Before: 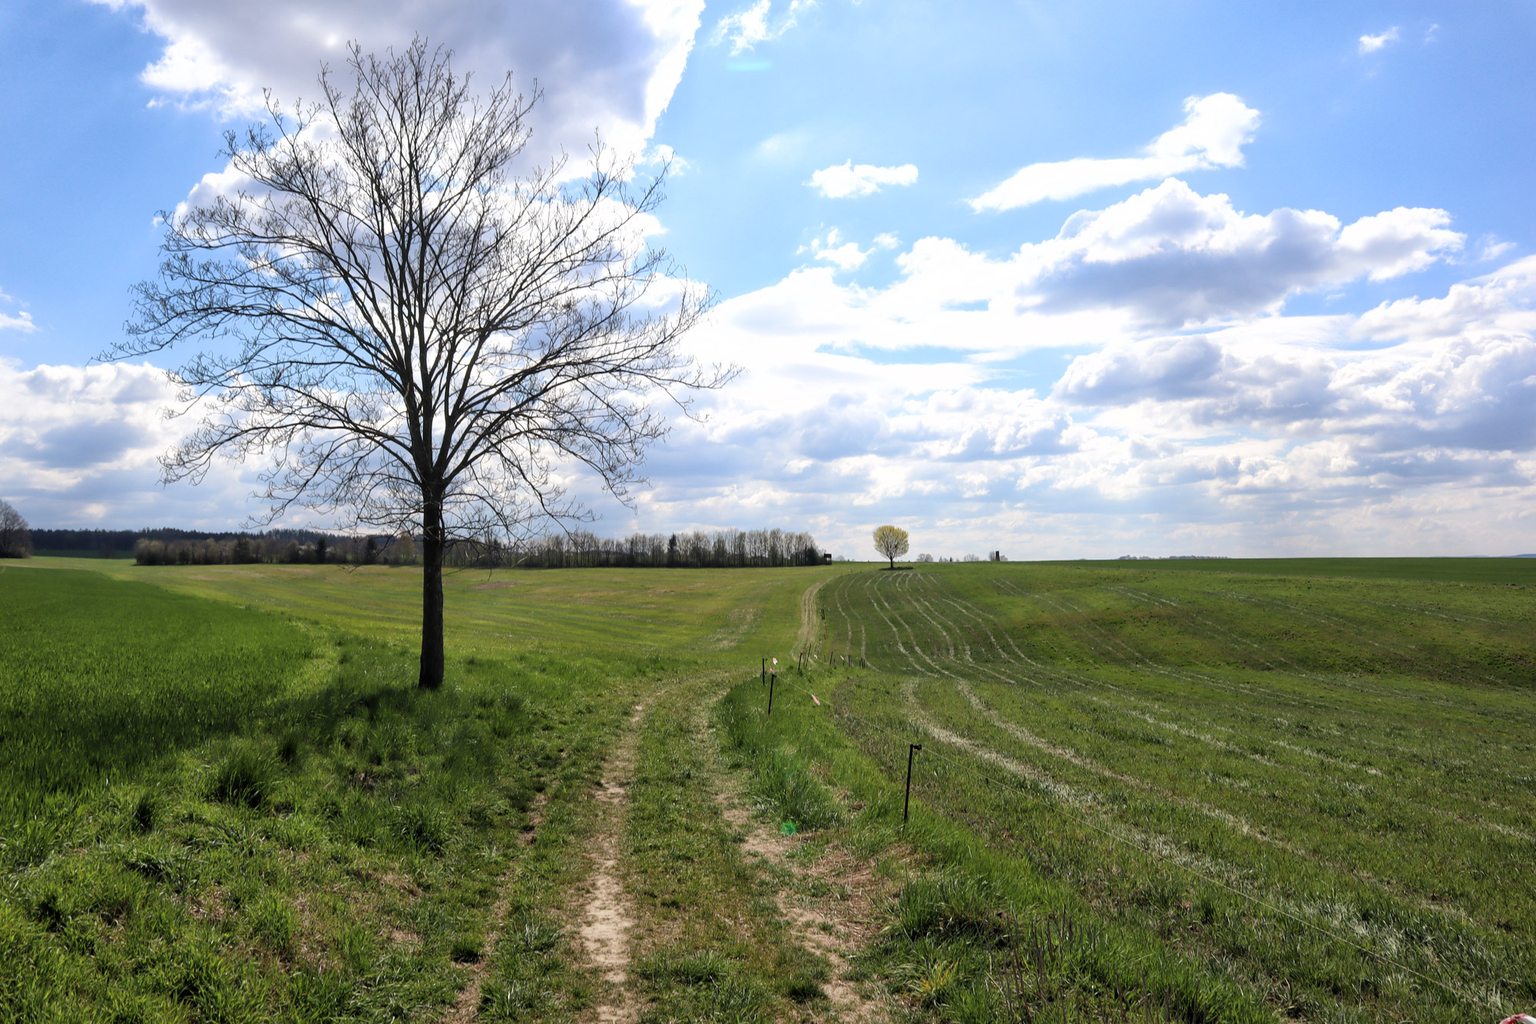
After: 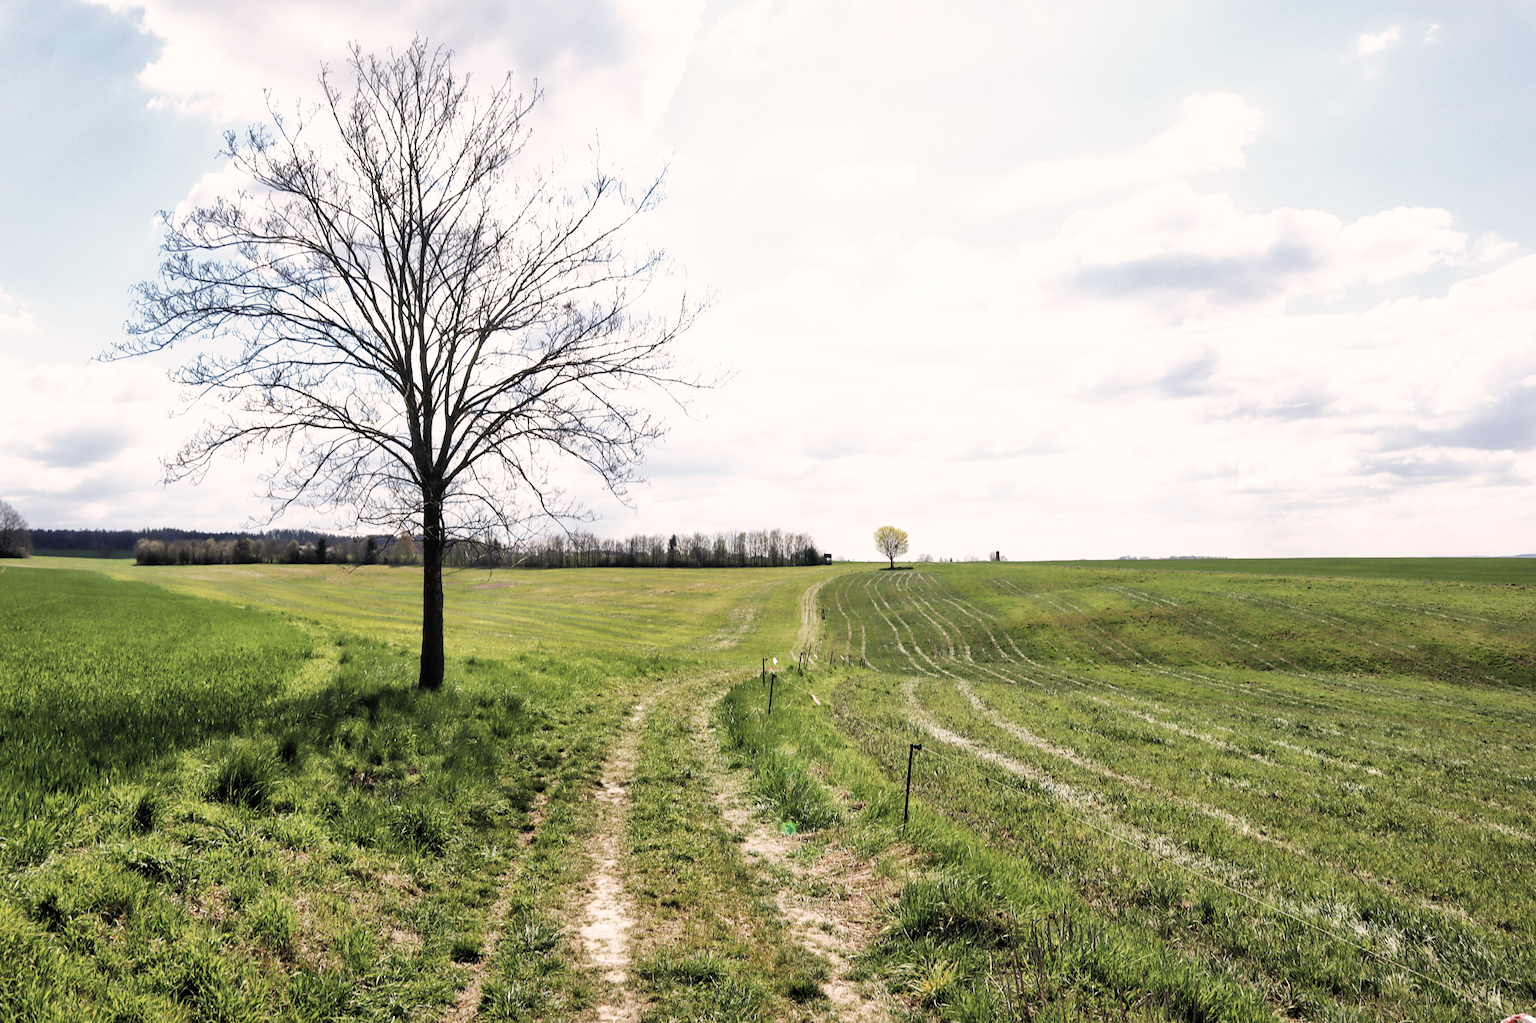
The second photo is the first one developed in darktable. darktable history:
color correction: highlights a* 5.59, highlights b* 5.16, saturation 0.638
shadows and highlights: on, module defaults
base curve: curves: ch0 [(0, 0) (0.007, 0.004) (0.027, 0.03) (0.046, 0.07) (0.207, 0.54) (0.442, 0.872) (0.673, 0.972) (1, 1)], preserve colors none
